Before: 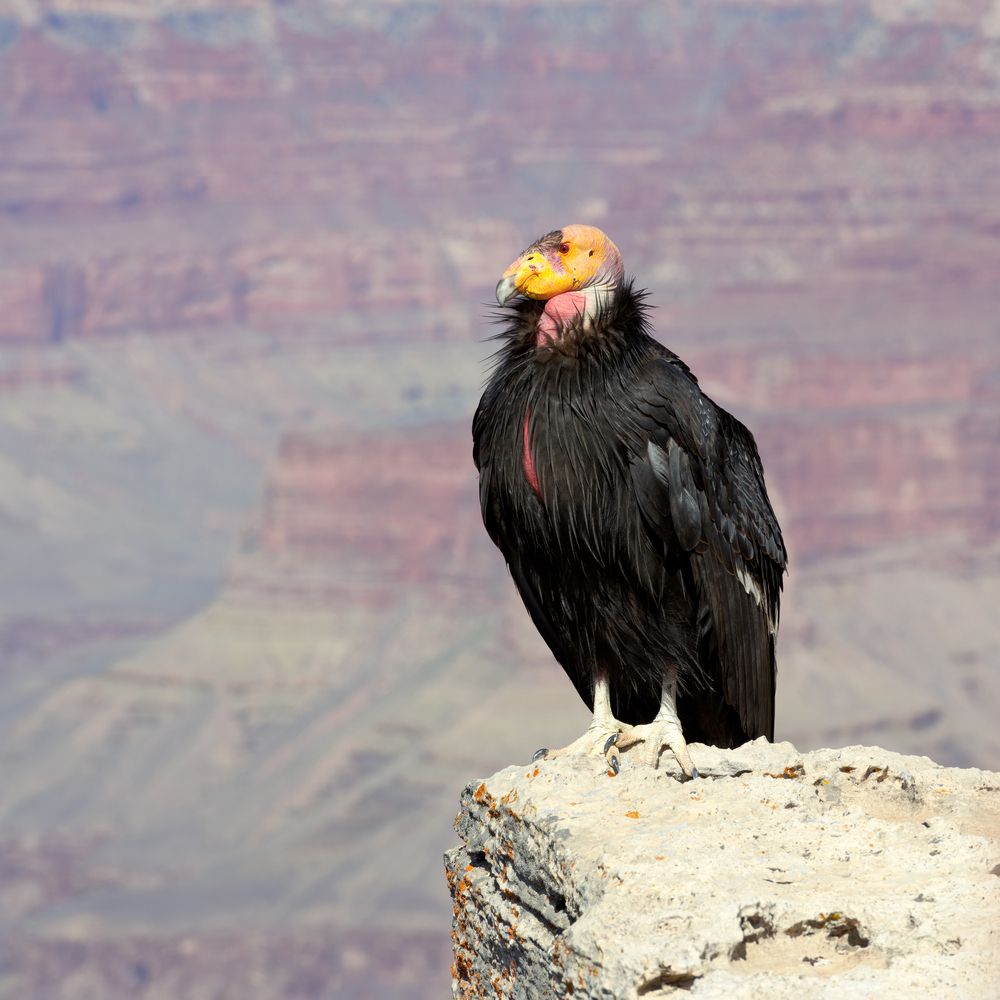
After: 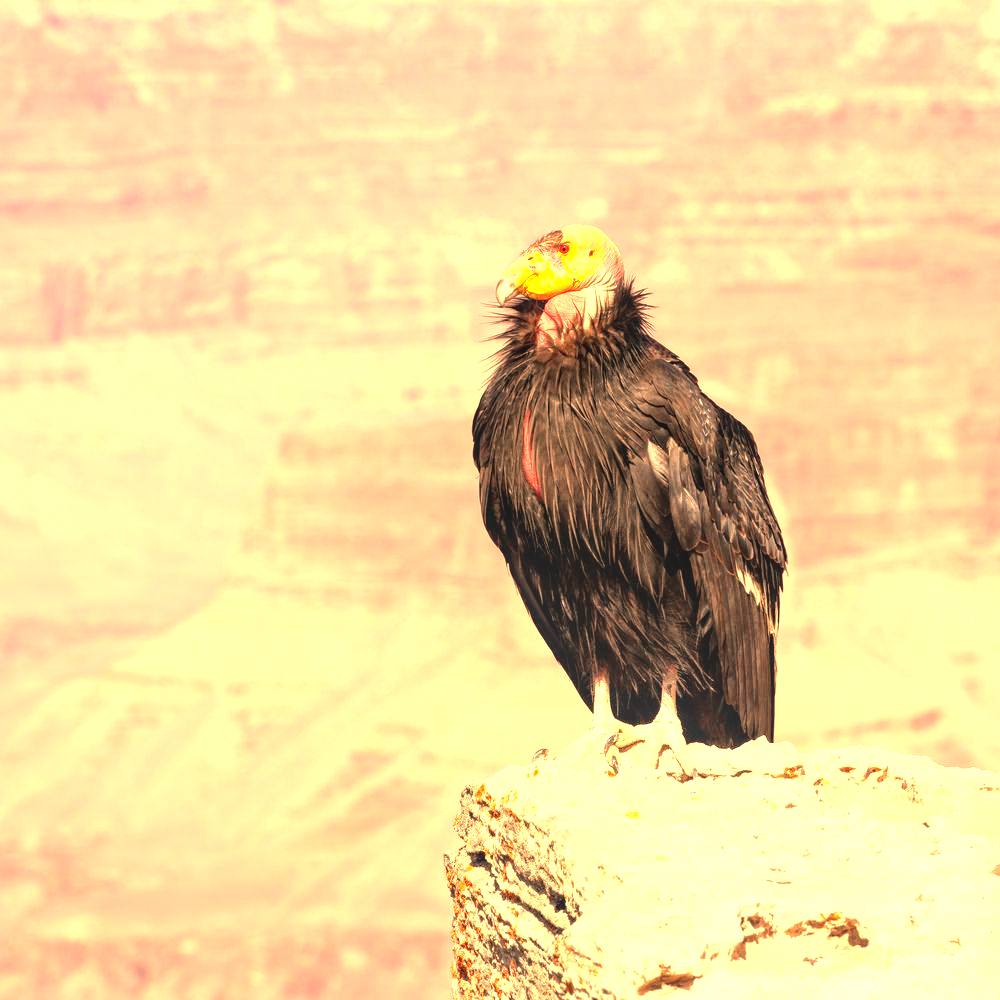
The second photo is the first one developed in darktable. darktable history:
local contrast: detail 117%
exposure: black level correction 0, exposure 1.35 EV, compensate exposure bias true, compensate highlight preservation false
white balance: red 1.467, blue 0.684
